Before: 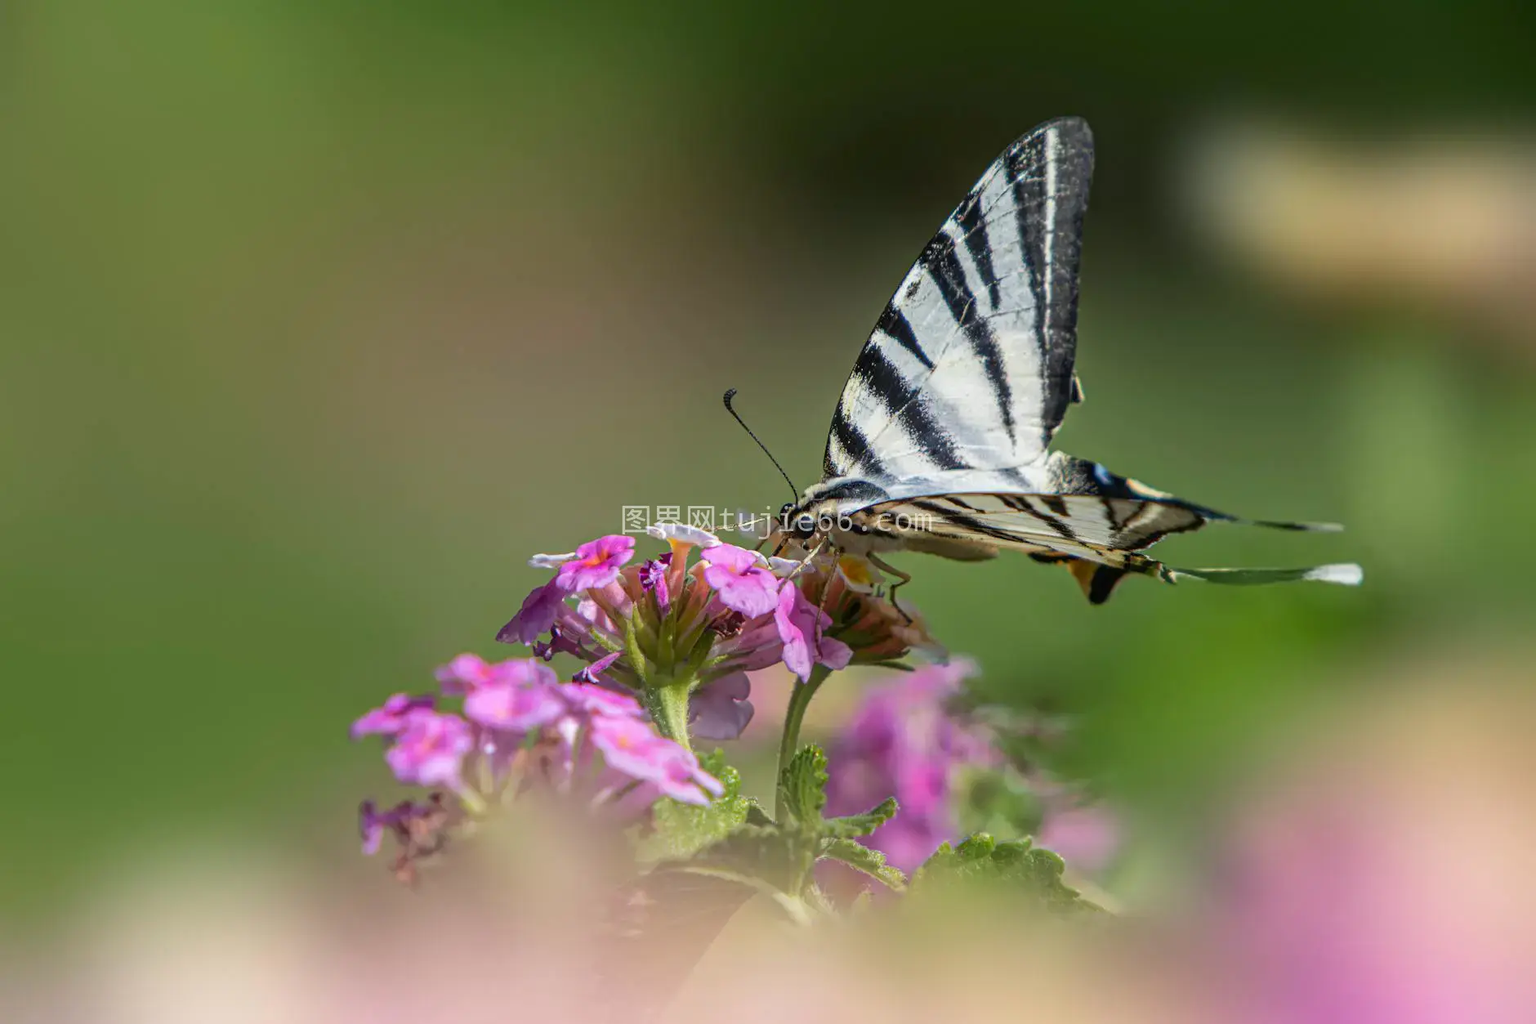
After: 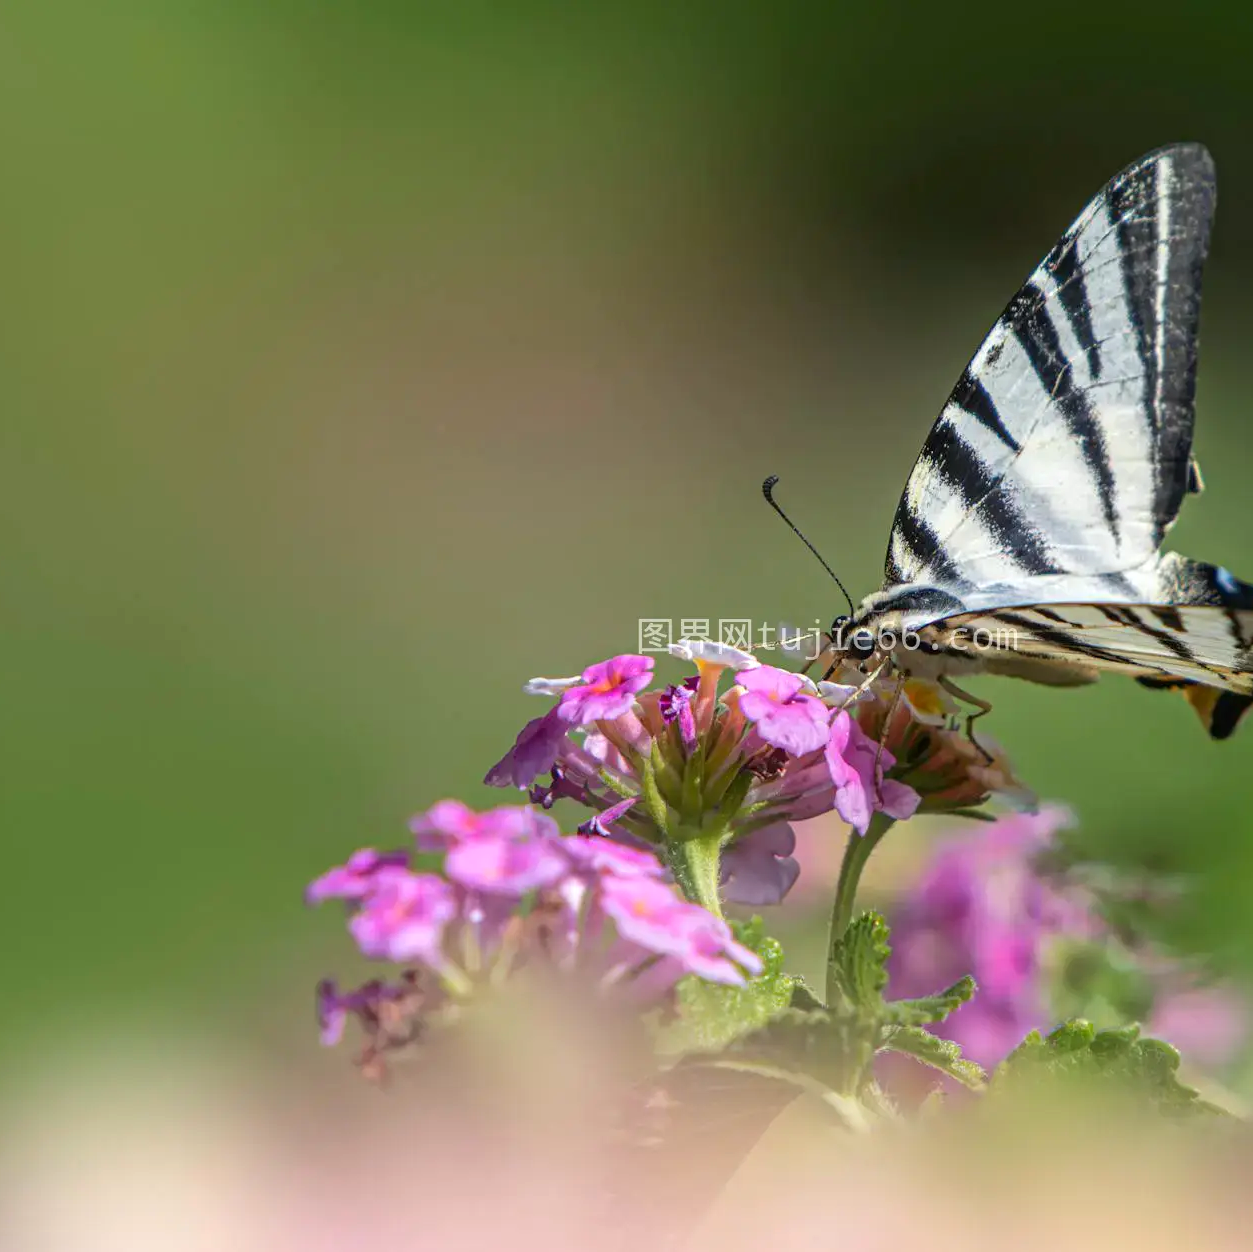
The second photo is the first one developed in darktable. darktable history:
exposure: exposure 0.2 EV, compensate highlight preservation false
crop and rotate: left 6.617%, right 26.717%
